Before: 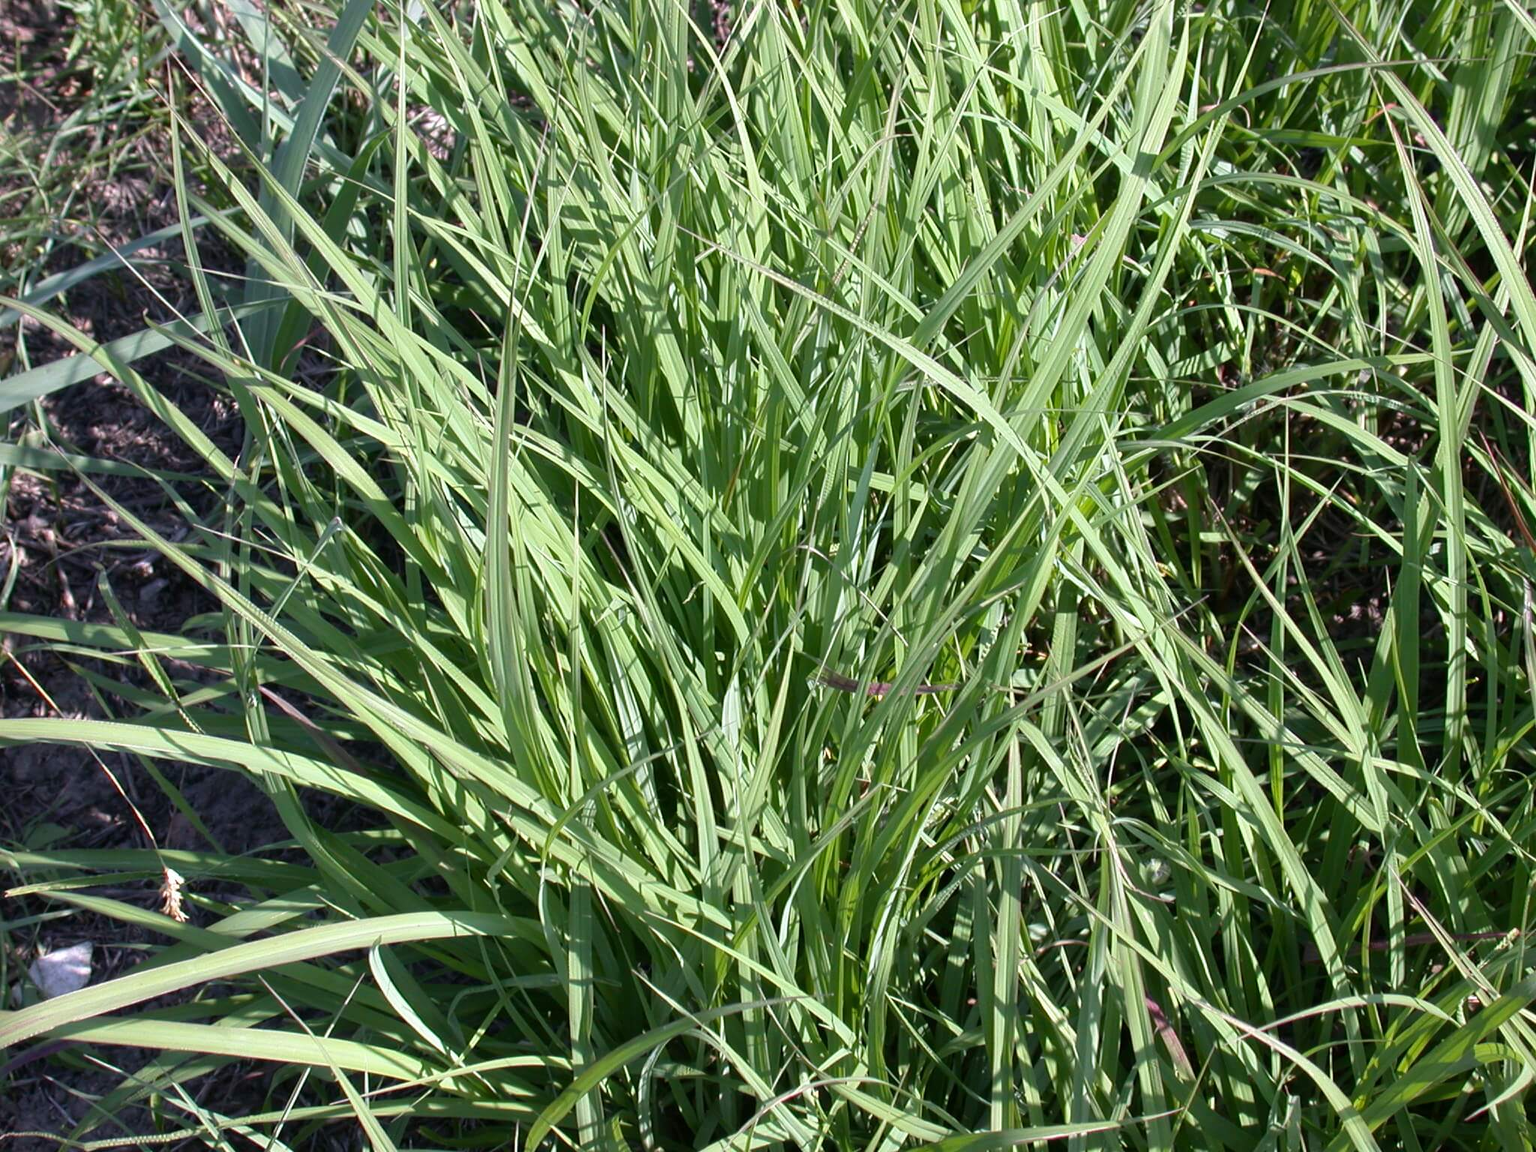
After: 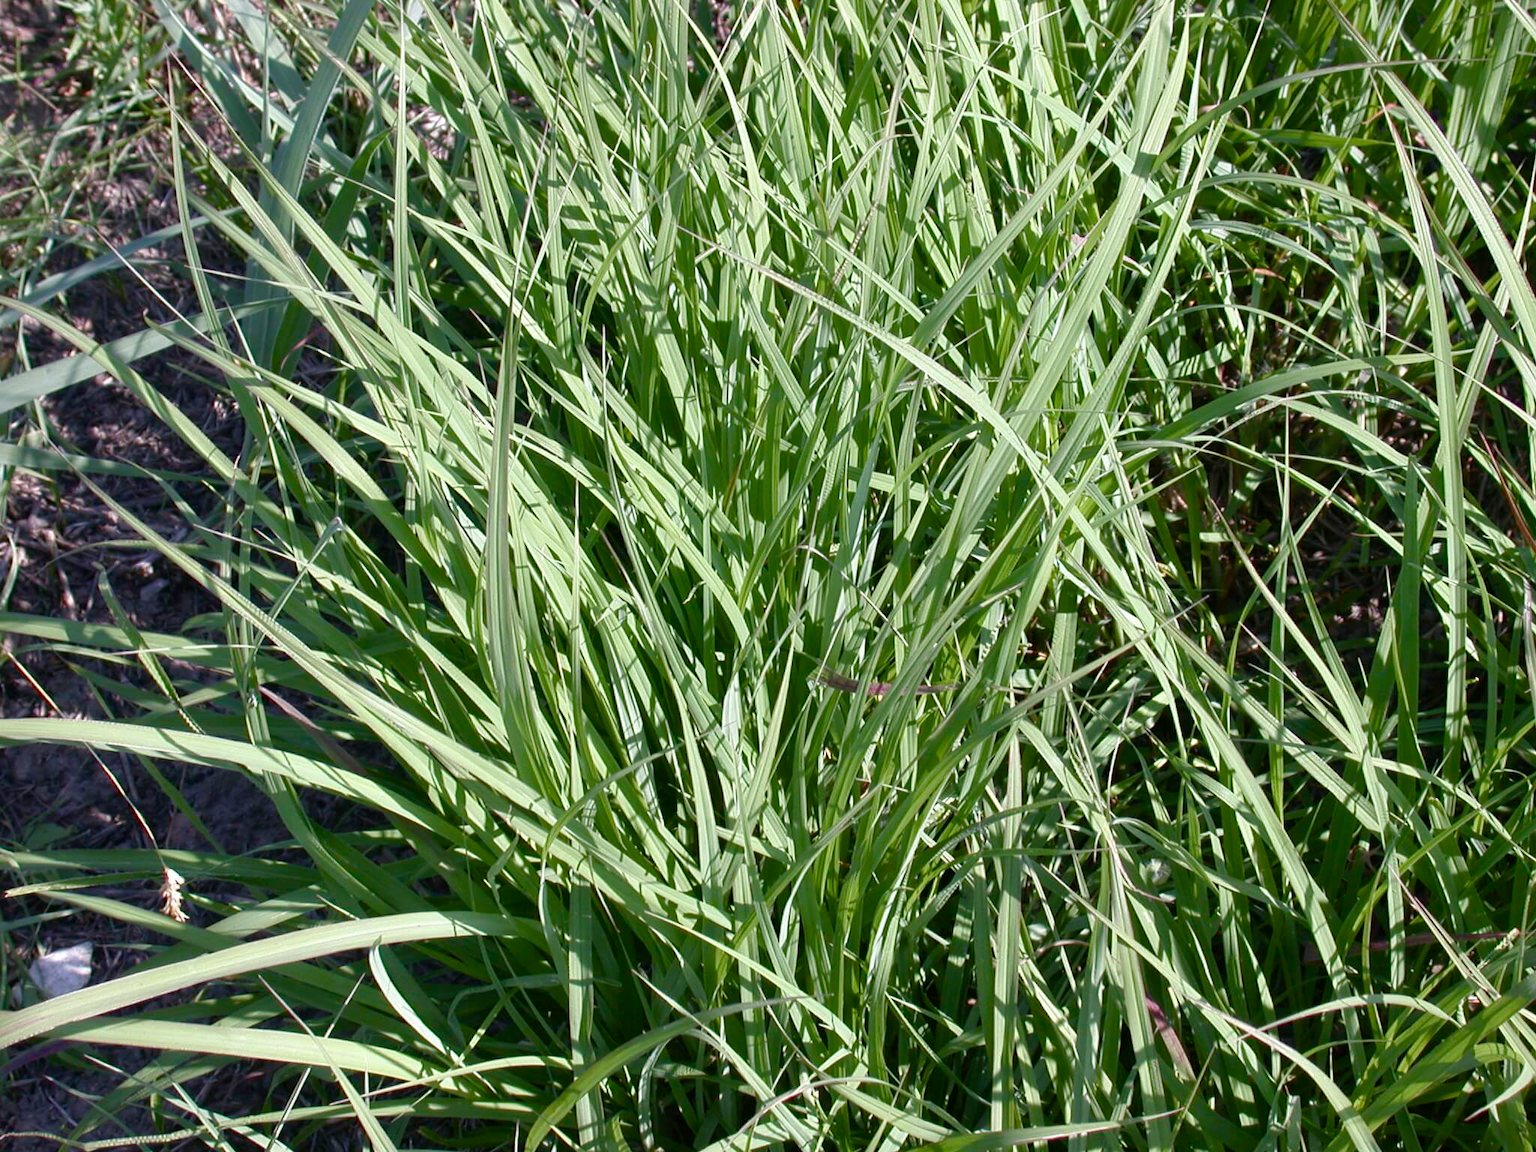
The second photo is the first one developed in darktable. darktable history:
color balance rgb: global offset › hue 169.04°, perceptual saturation grading › global saturation 20%, perceptual saturation grading › highlights -50.322%, perceptual saturation grading › shadows 30.341%
